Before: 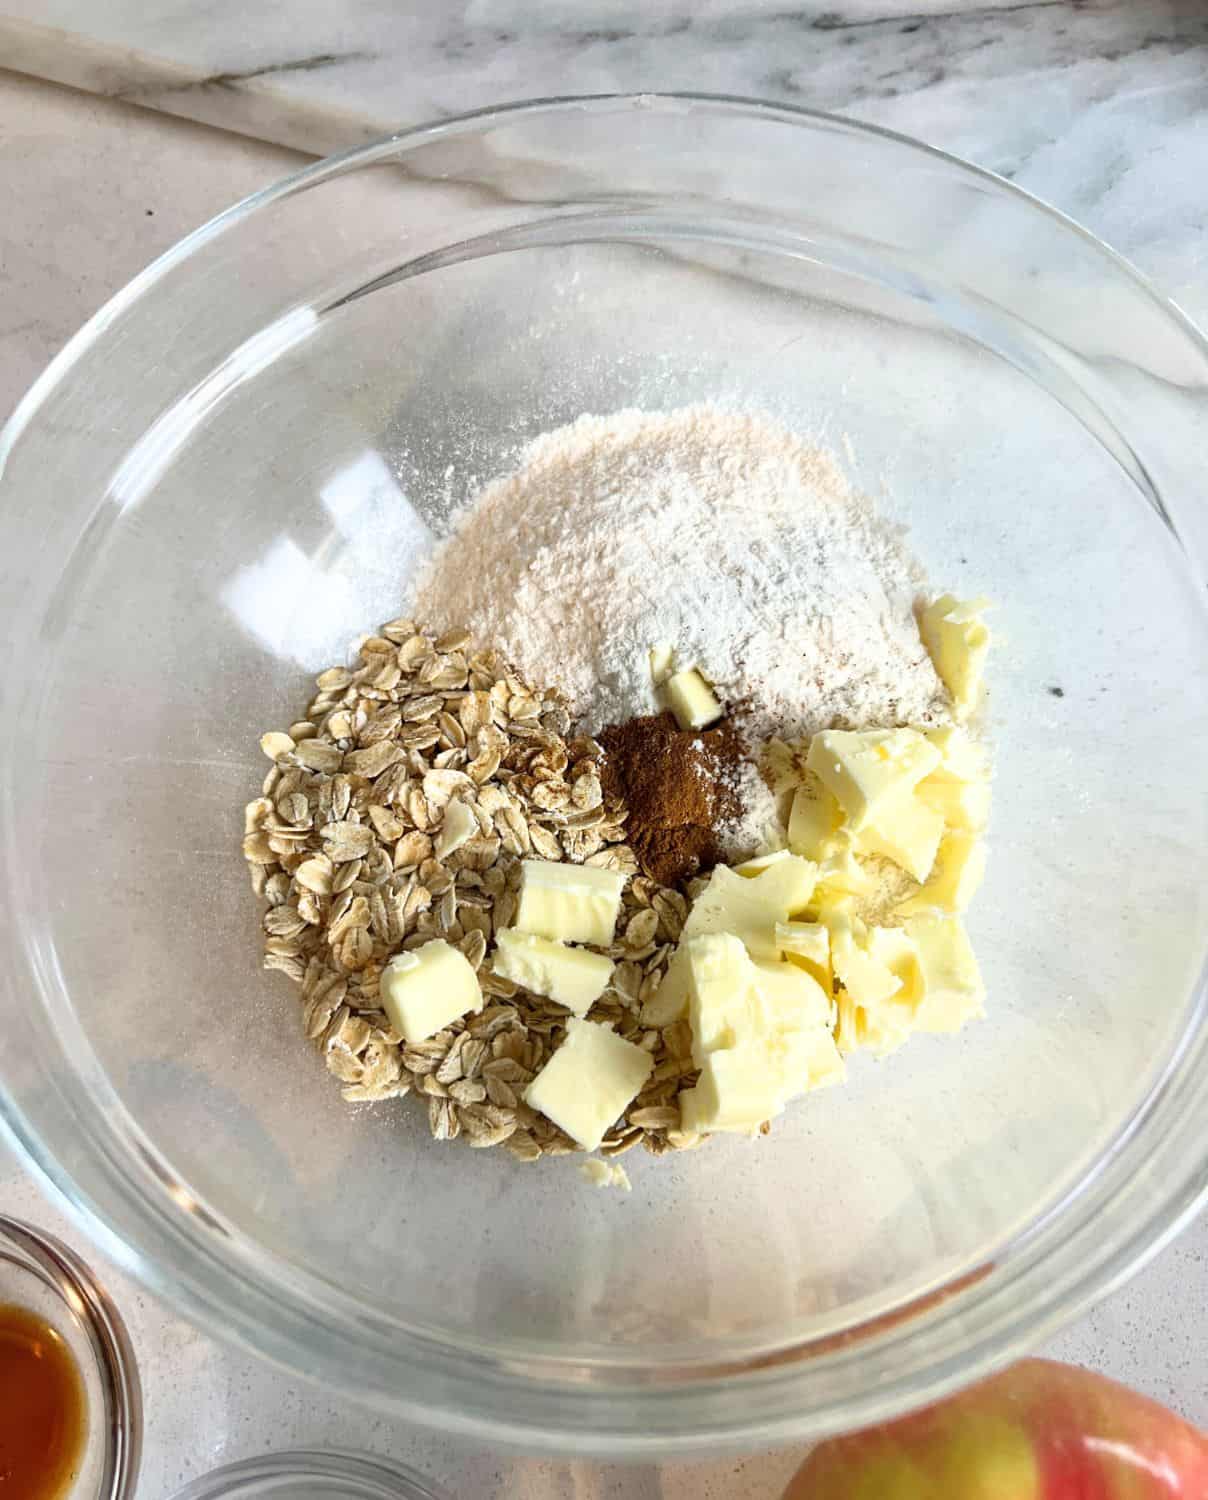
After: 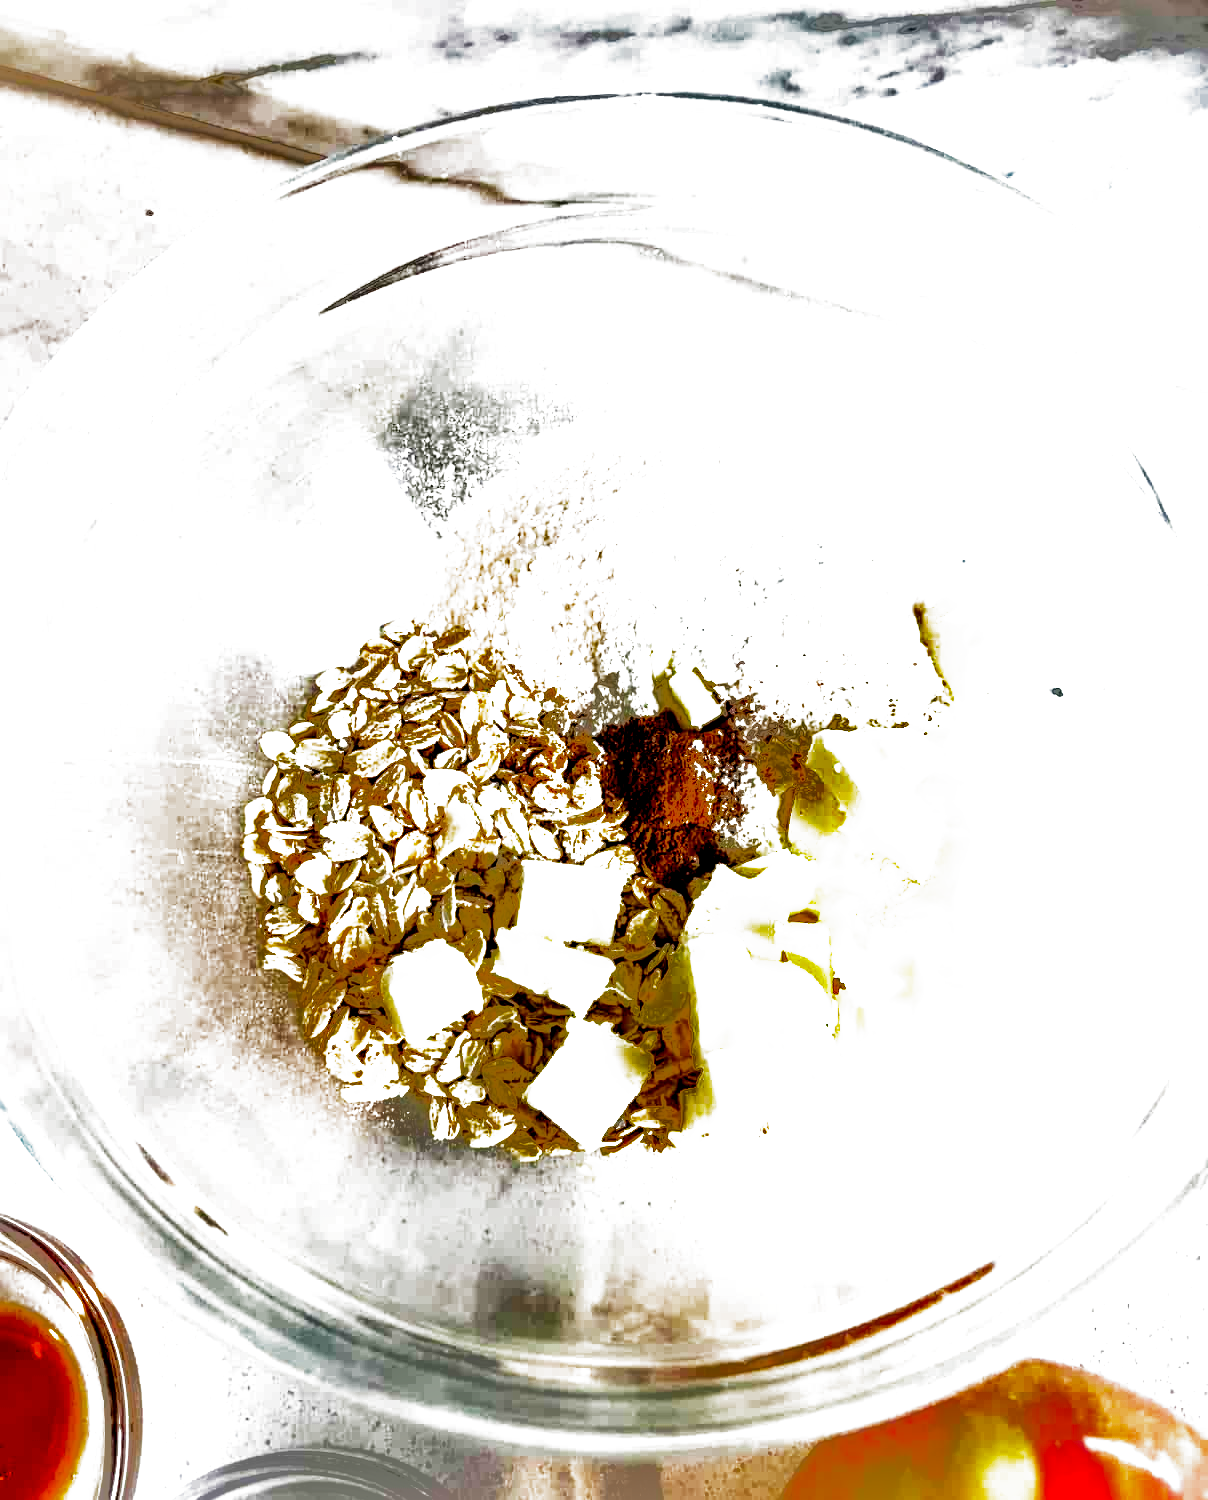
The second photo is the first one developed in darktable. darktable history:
color balance: lift [0.991, 1, 1, 1], gamma [0.996, 1, 1, 1], input saturation 98.52%, contrast 20.34%, output saturation 103.72%
filmic rgb: middle gray luminance 8.8%, black relative exposure -6.3 EV, white relative exposure 2.7 EV, threshold 6 EV, target black luminance 0%, hardness 4.74, latitude 73.47%, contrast 1.332, shadows ↔ highlights balance 10.13%, add noise in highlights 0, preserve chrominance no, color science v3 (2019), use custom middle-gray values true, iterations of high-quality reconstruction 0, contrast in highlights soft, enable highlight reconstruction true
shadows and highlights: shadows -19.91, highlights -73.15
